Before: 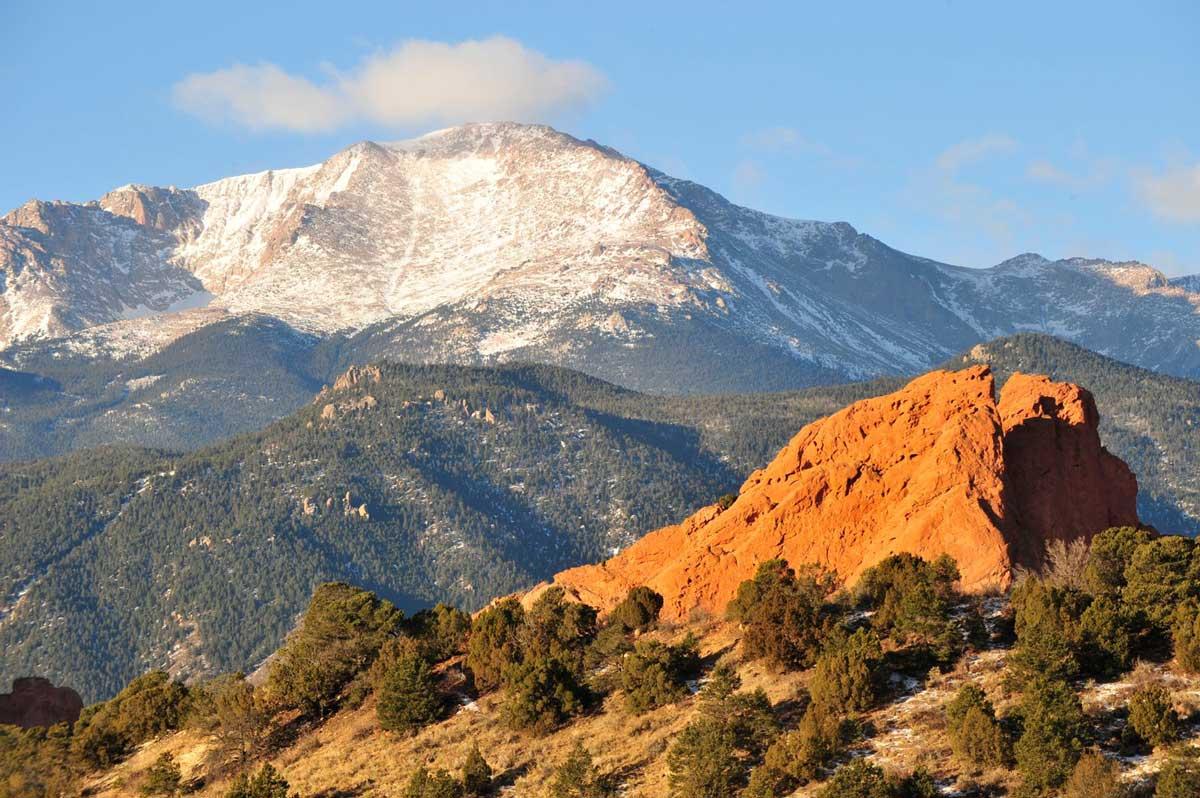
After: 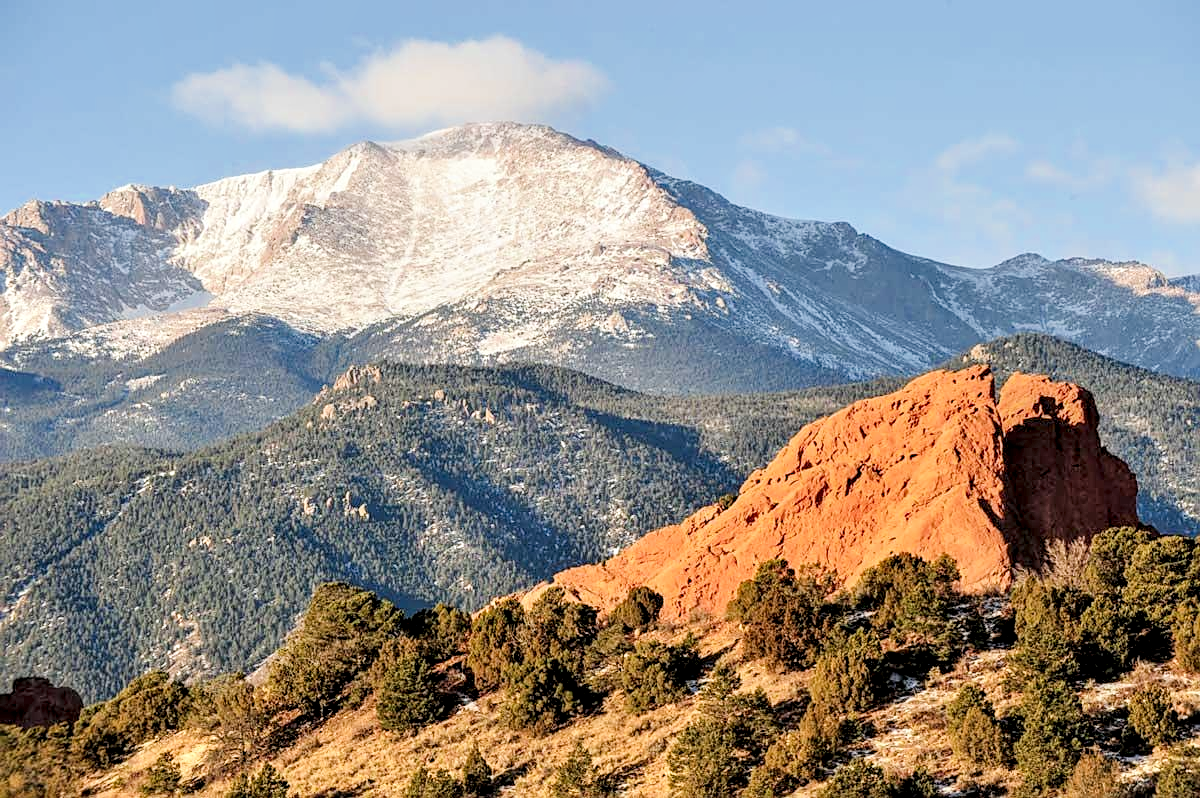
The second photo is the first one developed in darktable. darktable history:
sharpen: on, module defaults
exposure: black level correction 0, exposure 0.599 EV, compensate highlight preservation false
local contrast: detail 160%
filmic rgb: black relative exposure -7.65 EV, white relative exposure 4.56 EV, hardness 3.61
